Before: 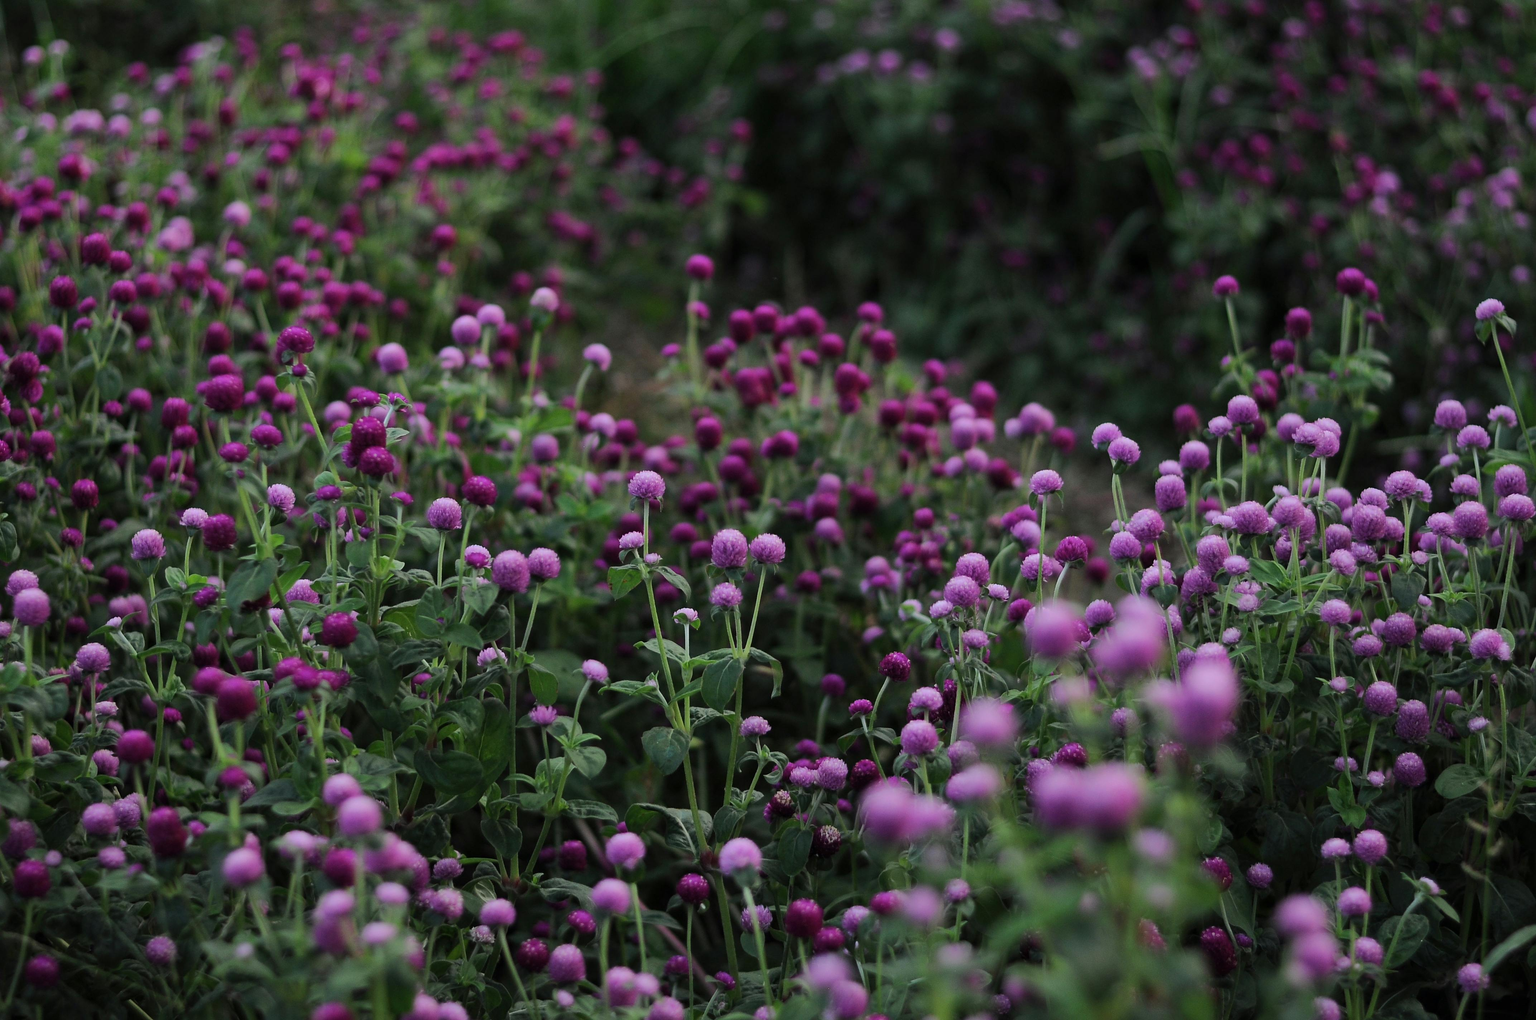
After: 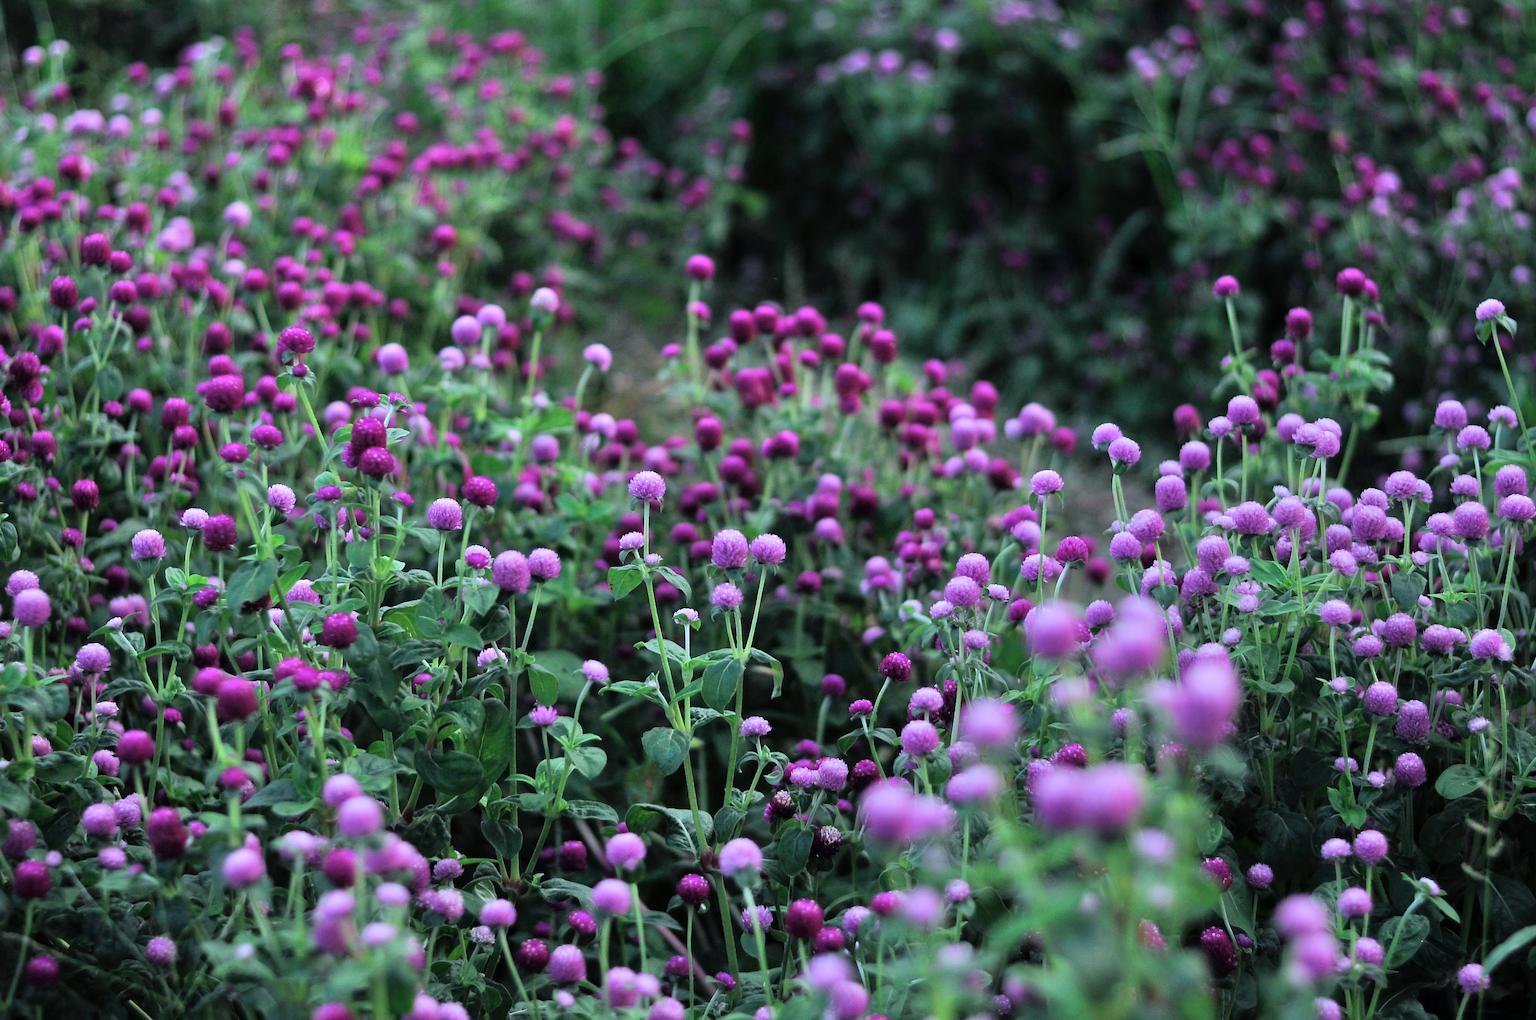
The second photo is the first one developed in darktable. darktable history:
color calibration: illuminant F (fluorescent), F source F9 (Cool White Deluxe 4150 K) – high CRI, x 0.374, y 0.373, temperature 4158.34 K
tone equalizer: -7 EV 0.15 EV, -6 EV 0.6 EV, -5 EV 1.15 EV, -4 EV 1.33 EV, -3 EV 1.15 EV, -2 EV 0.6 EV, -1 EV 0.15 EV, mask exposure compensation -0.5 EV
